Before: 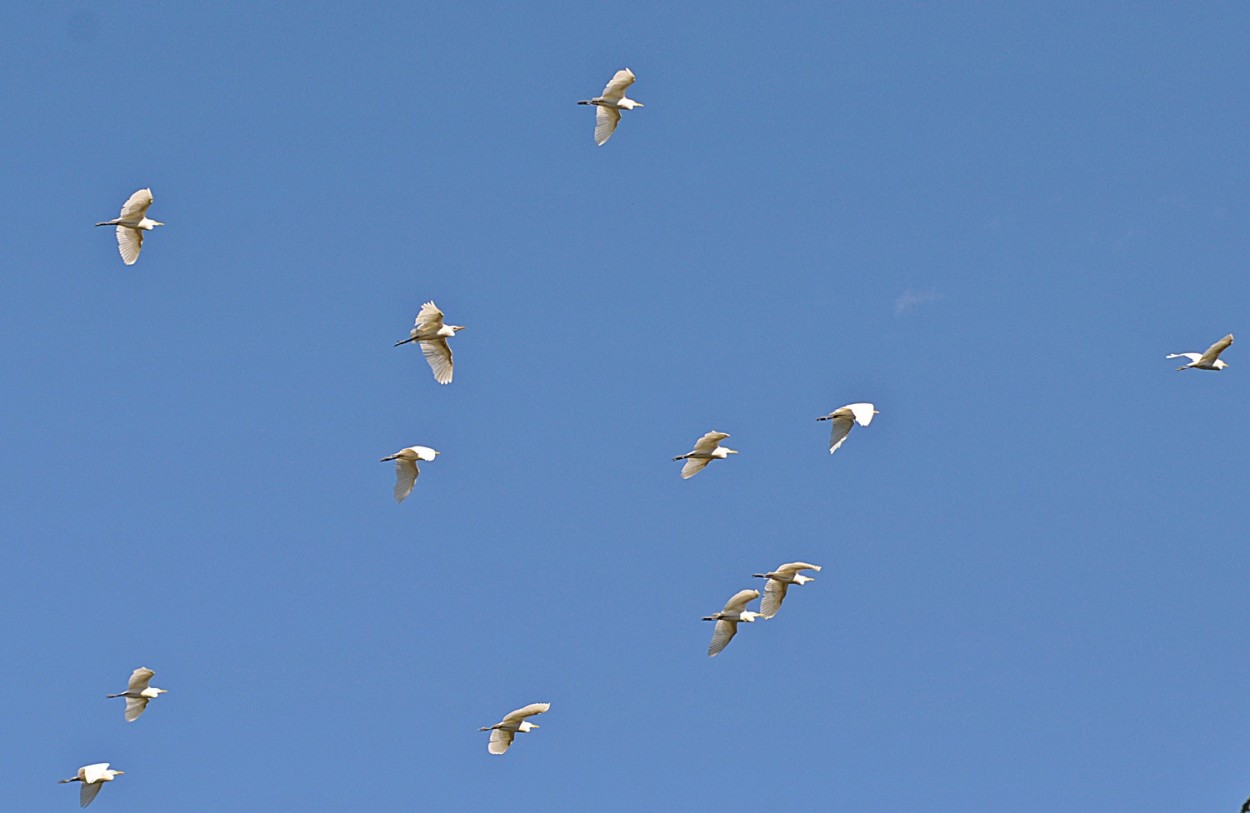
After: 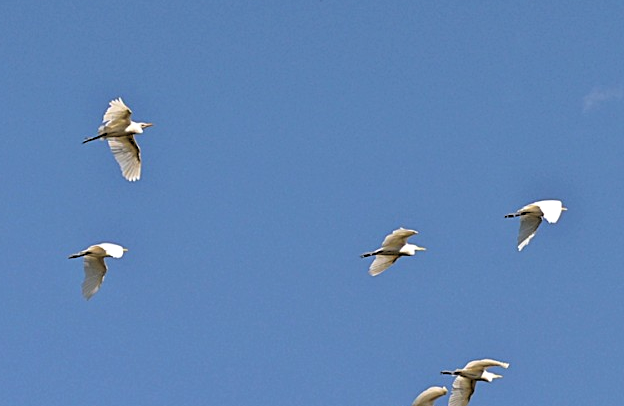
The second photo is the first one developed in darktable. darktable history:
crop: left 25%, top 25%, right 25%, bottom 25%
rgb levels: levels [[0.034, 0.472, 0.904], [0, 0.5, 1], [0, 0.5, 1]]
